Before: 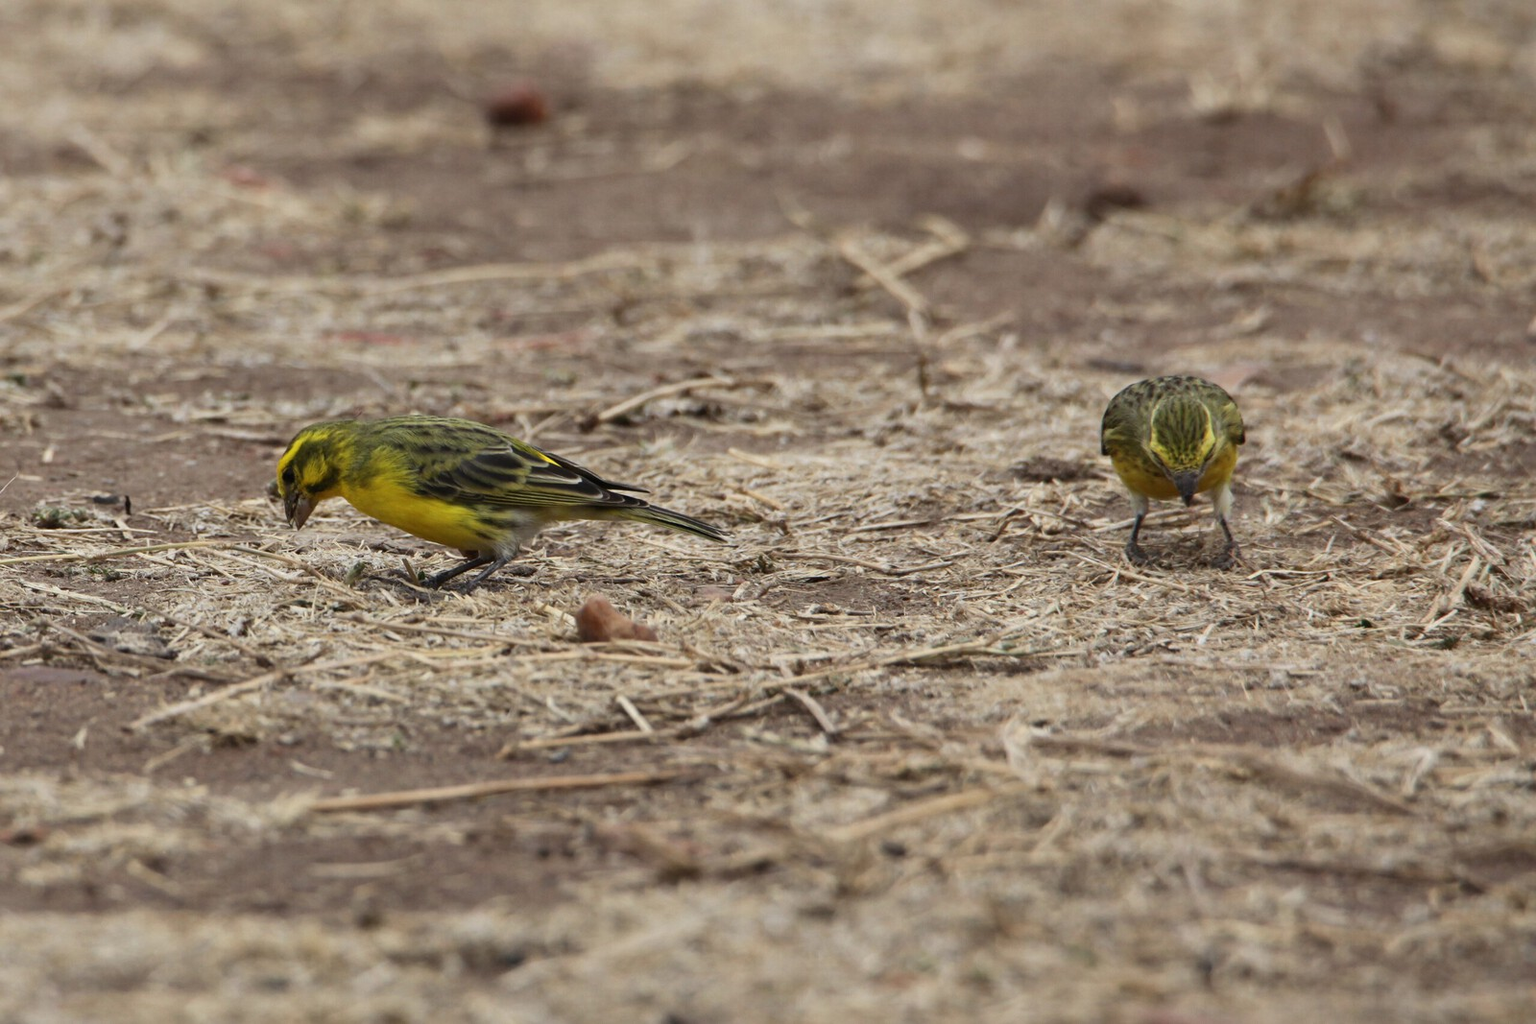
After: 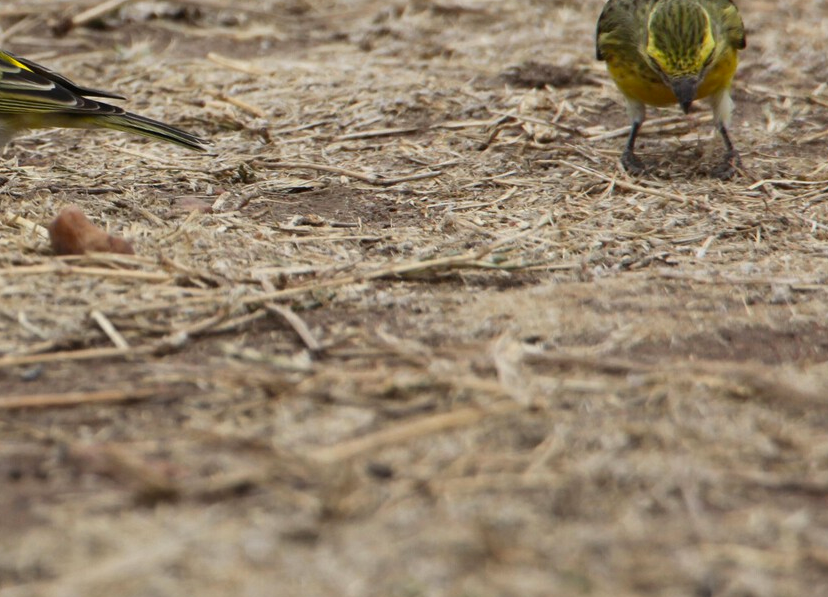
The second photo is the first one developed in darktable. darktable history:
crop: left 34.479%, top 38.822%, right 13.718%, bottom 5.172%
color balance: output saturation 110%
